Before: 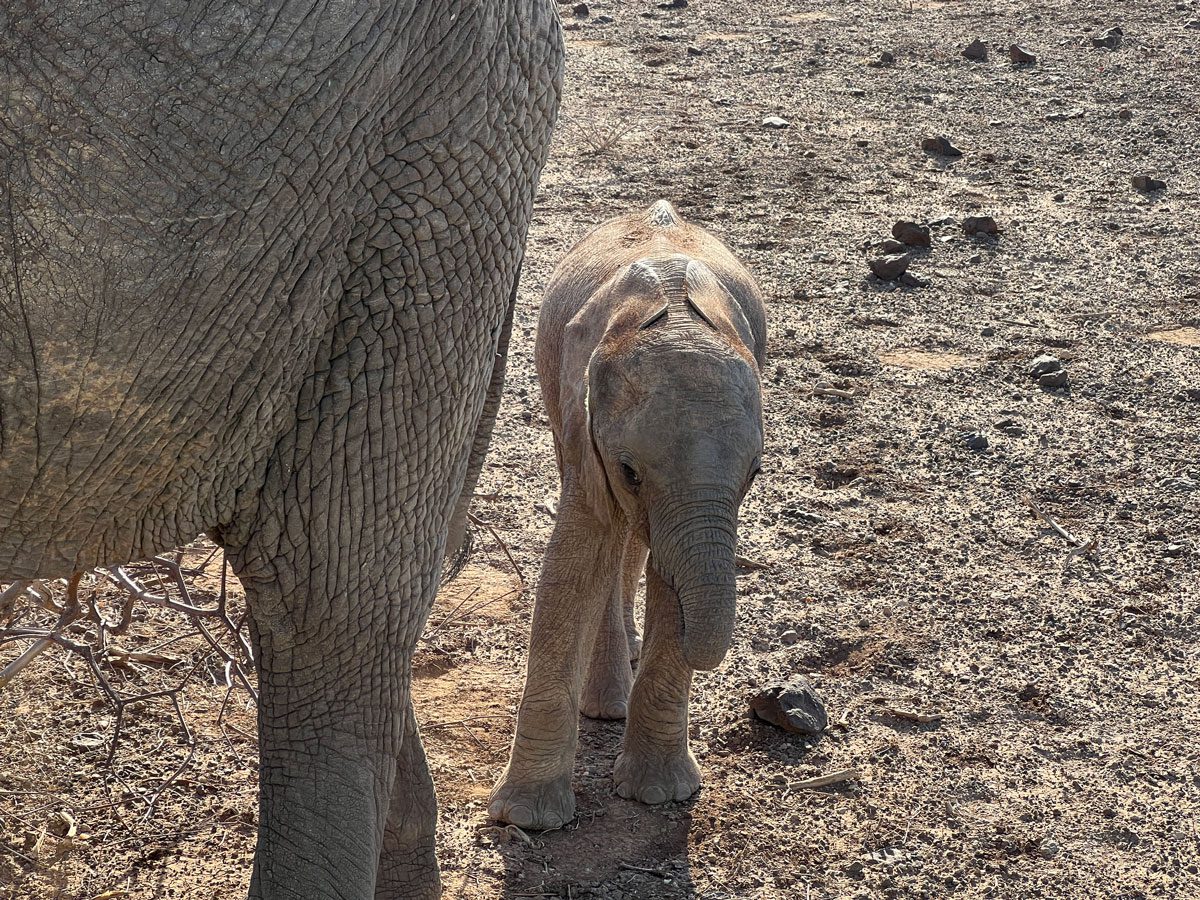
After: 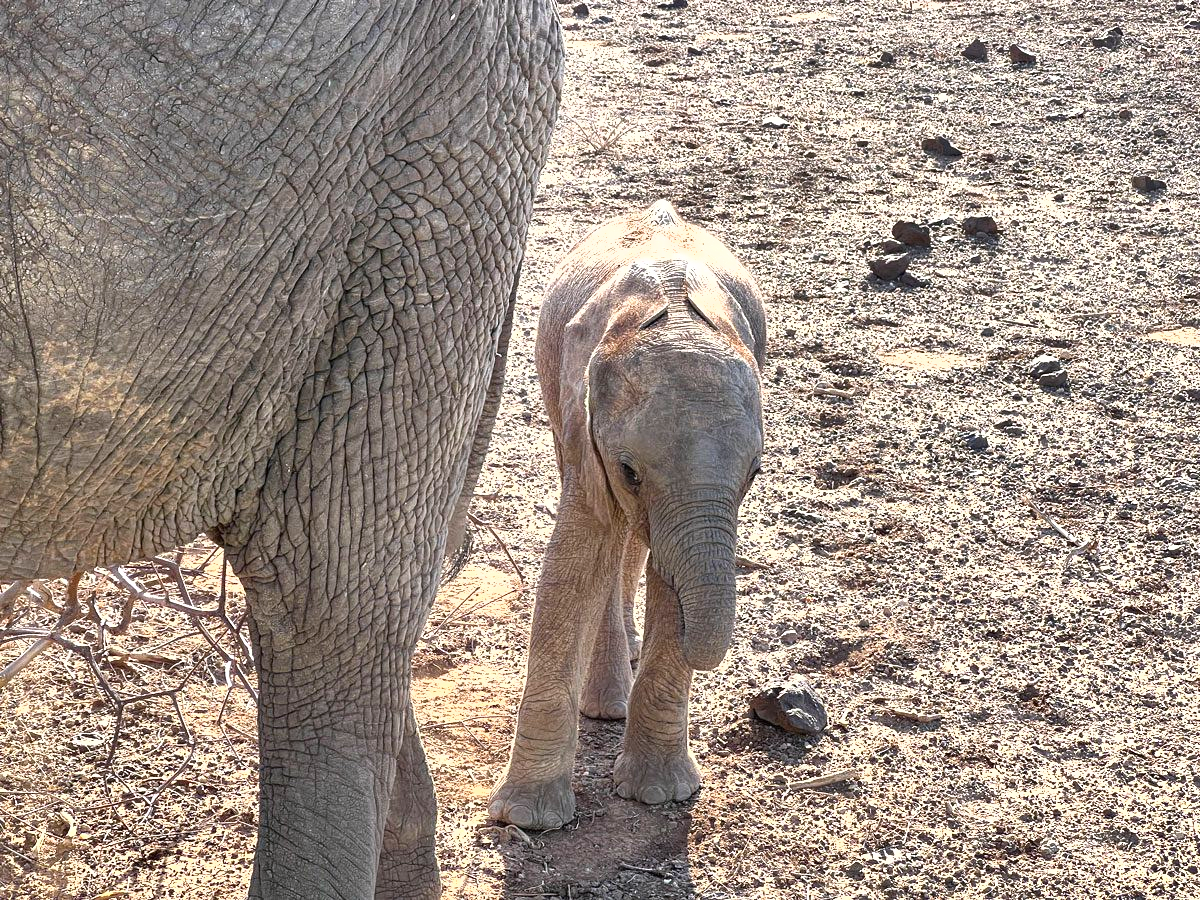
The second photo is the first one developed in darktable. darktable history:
exposure: black level correction 0, exposure 1.125 EV, compensate exposure bias true, compensate highlight preservation false
white balance: red 1.009, blue 1.027
shadows and highlights: low approximation 0.01, soften with gaussian
